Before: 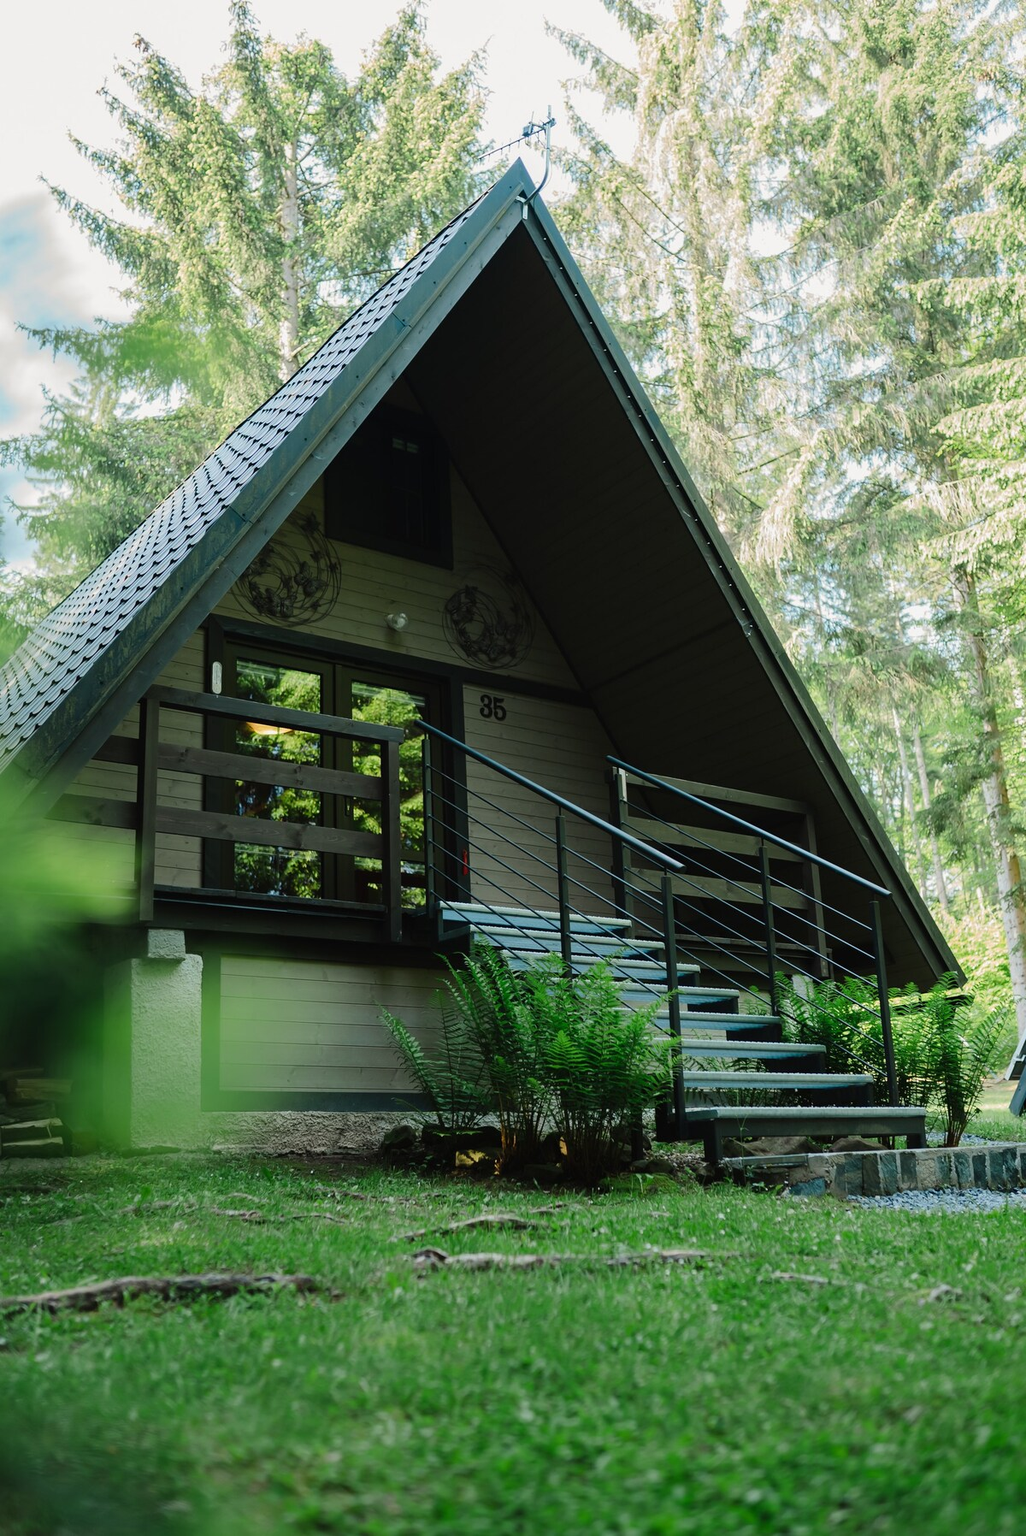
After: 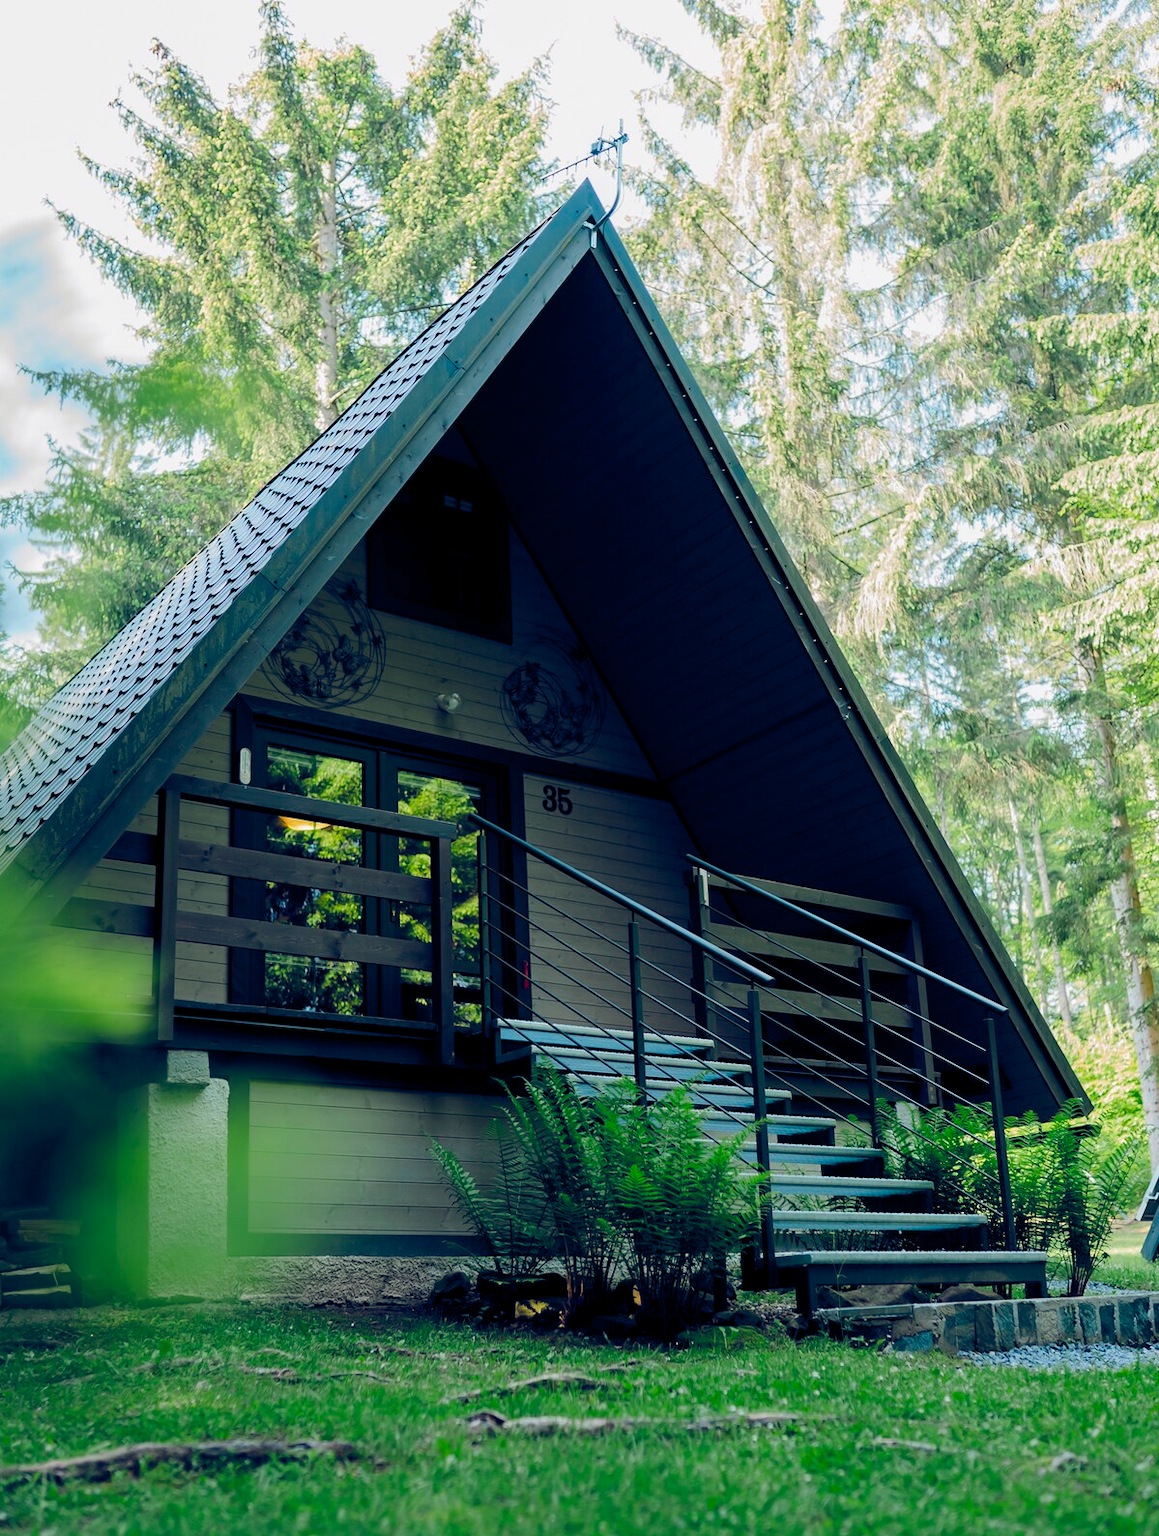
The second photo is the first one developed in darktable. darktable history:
crop and rotate: top 0%, bottom 11.479%
color balance rgb: global offset › luminance -0.298%, global offset › chroma 0.307%, global offset › hue 260.33°, perceptual saturation grading › global saturation 29.377%, global vibrance 9.369%
